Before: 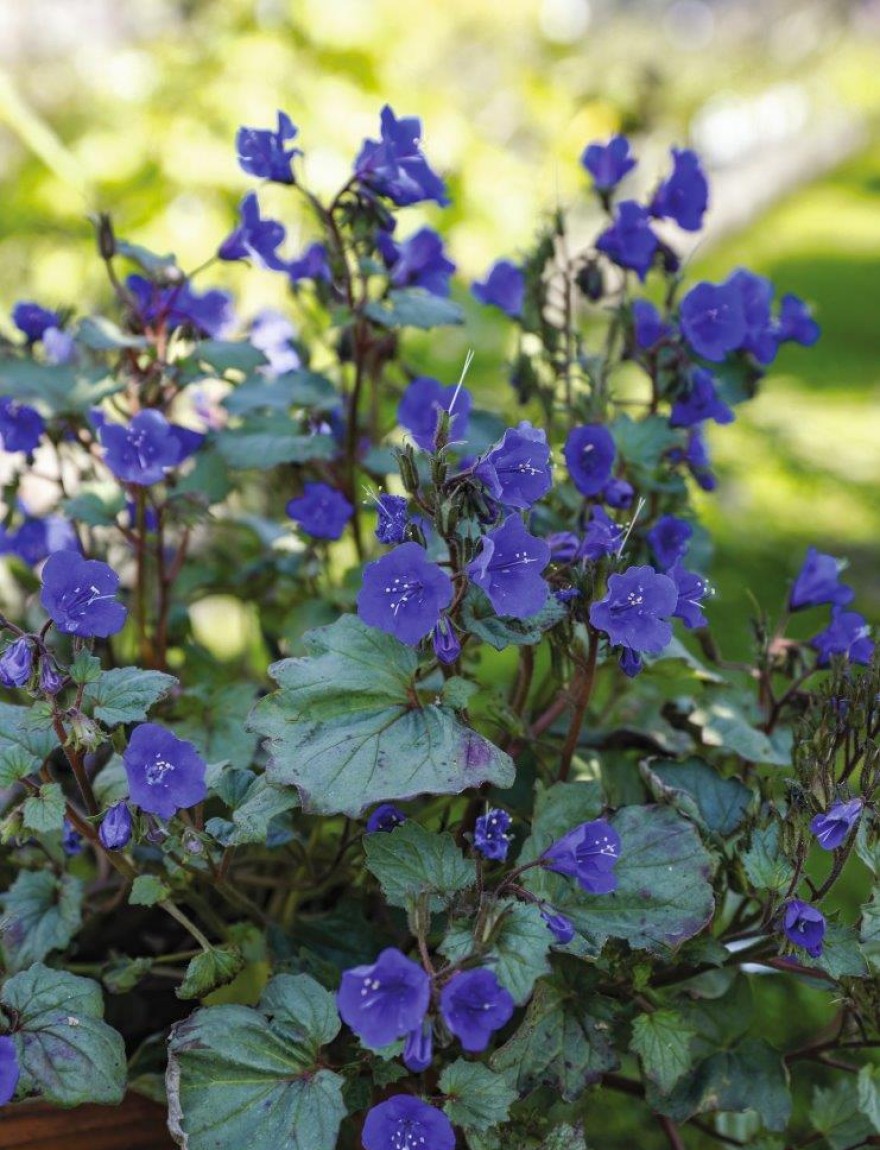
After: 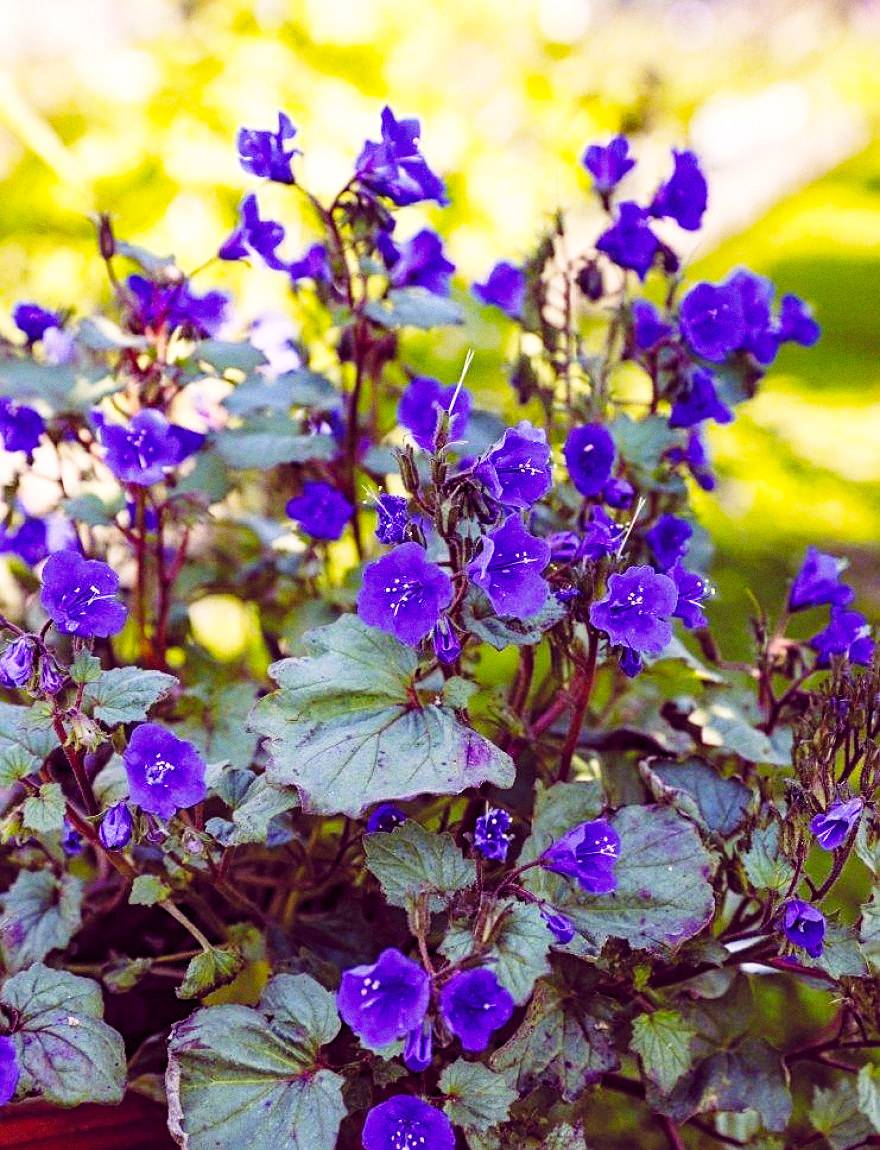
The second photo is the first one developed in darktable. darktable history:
sharpen: on, module defaults
base curve: curves: ch0 [(0, 0) (0.028, 0.03) (0.121, 0.232) (0.46, 0.748) (0.859, 0.968) (1, 1)], preserve colors none
grain: coarseness 0.09 ISO
color balance rgb: shadows lift › chroma 6.43%, shadows lift › hue 305.74°, highlights gain › chroma 2.43%, highlights gain › hue 35.74°, global offset › chroma 0.28%, global offset › hue 320.29°, linear chroma grading › global chroma 5.5%, perceptual saturation grading › global saturation 30%, contrast 5.15%
